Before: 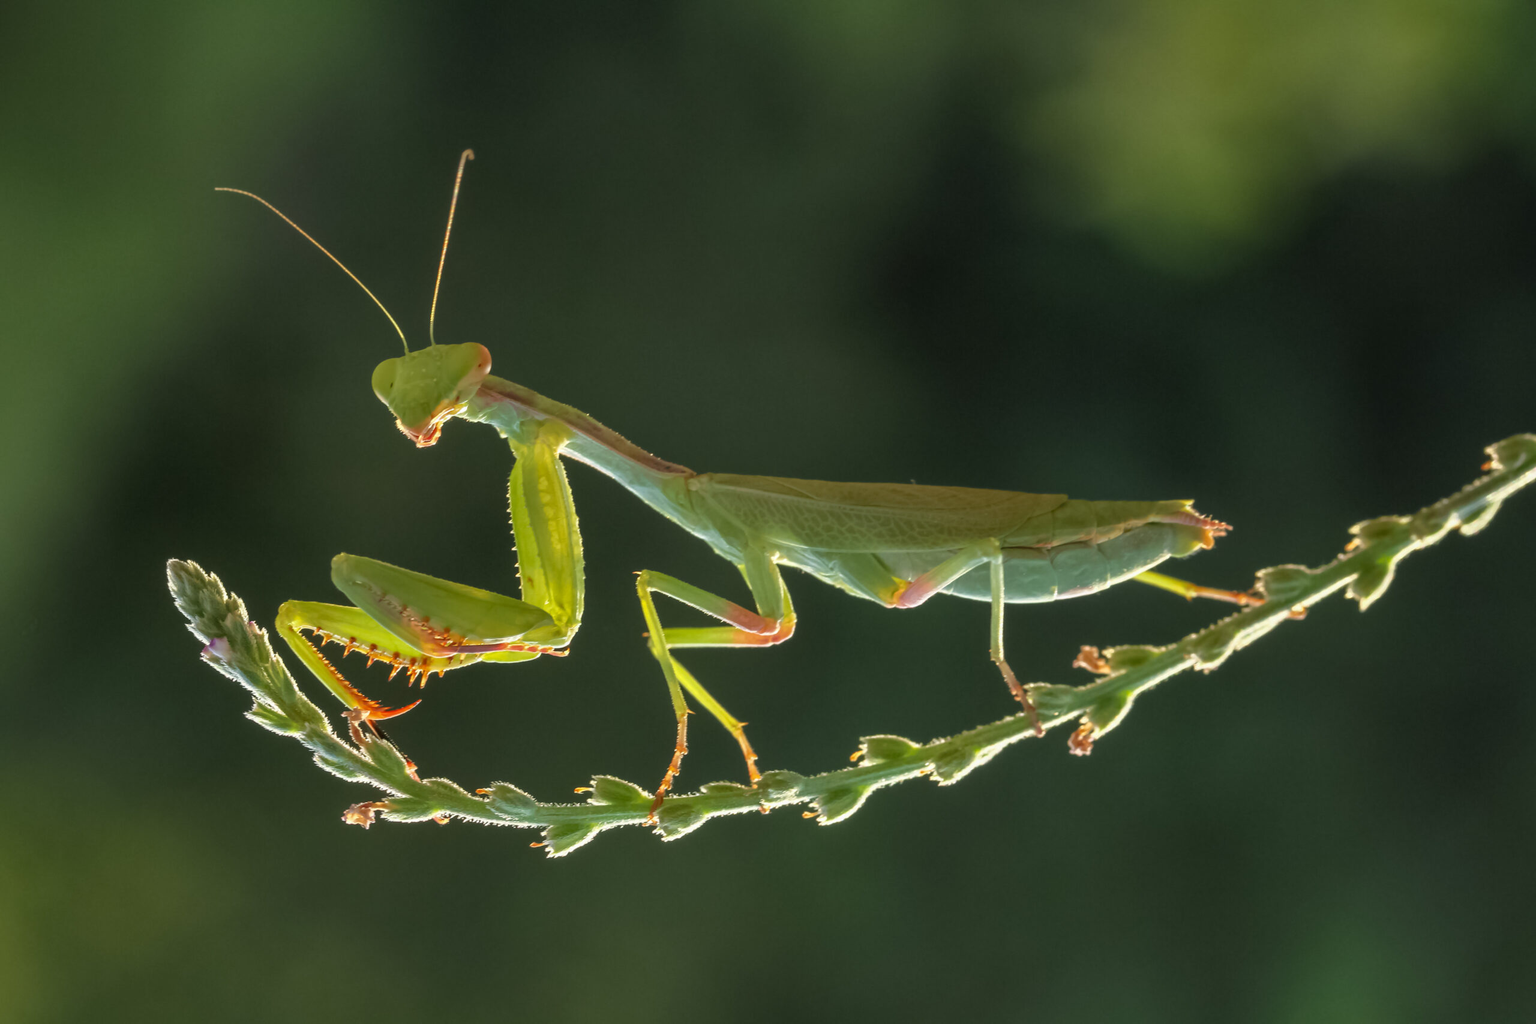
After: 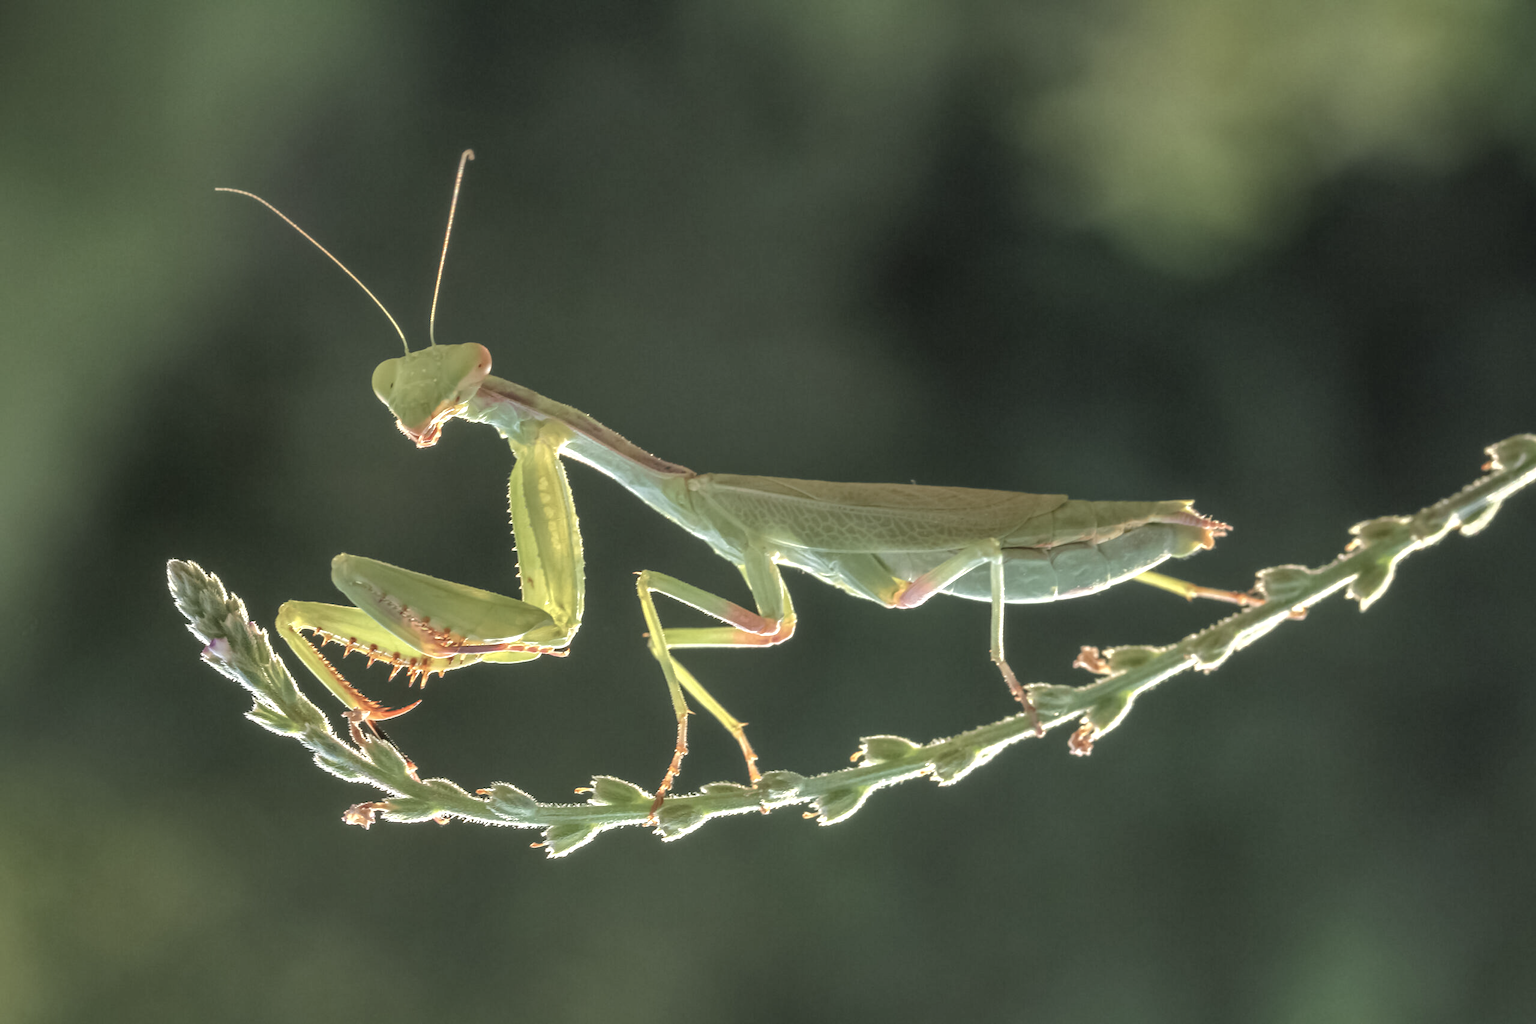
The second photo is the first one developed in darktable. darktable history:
shadows and highlights: shadows 25.13, highlights -24.53
contrast brightness saturation: contrast -0.049, saturation -0.416
exposure: exposure 0.565 EV, compensate exposure bias true, compensate highlight preservation false
local contrast: on, module defaults
